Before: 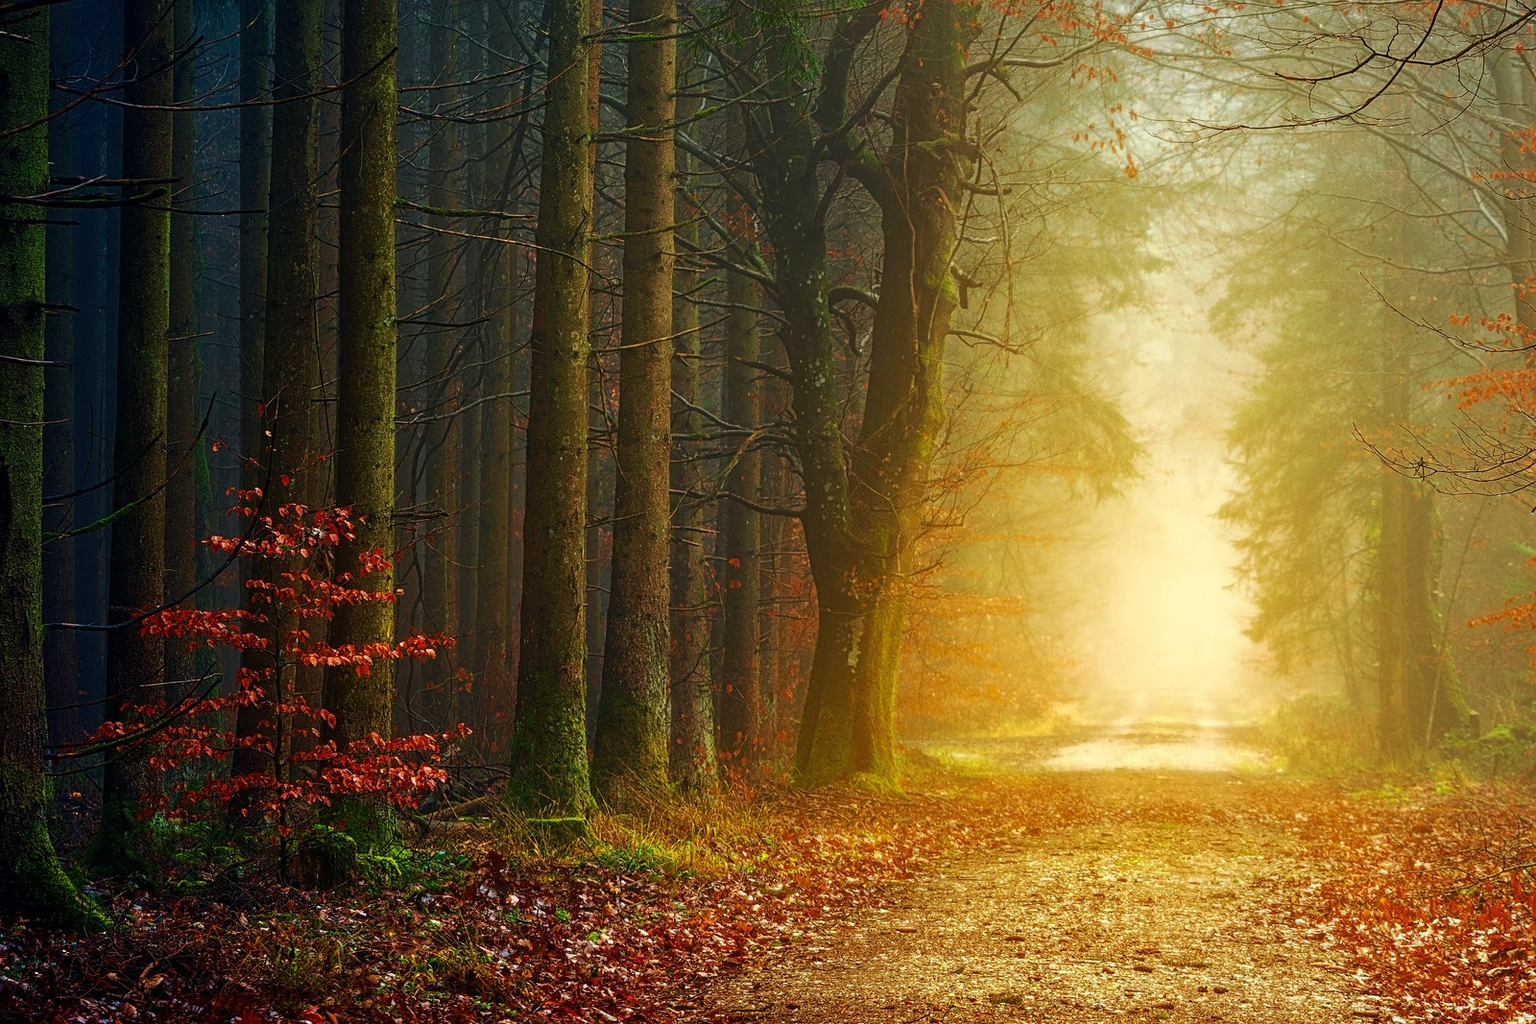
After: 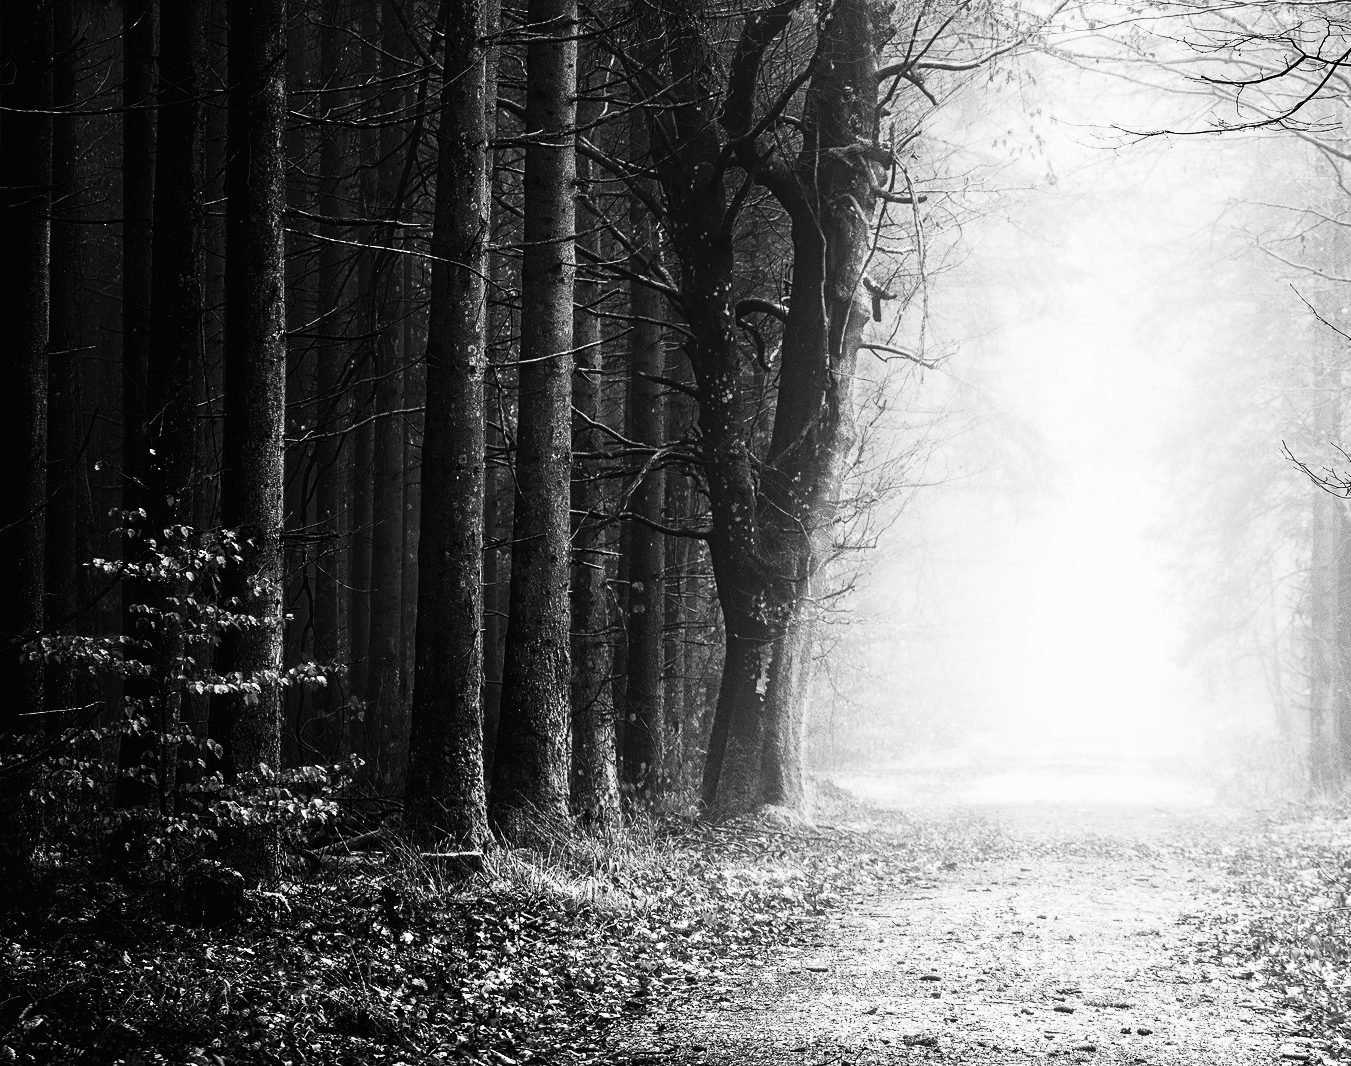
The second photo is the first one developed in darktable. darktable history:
exposure: black level correction 0, exposure 0 EV, compensate highlight preservation false
crop: left 7.99%, right 7.514%
contrast brightness saturation: contrast 0.533, brightness 0.466, saturation -0.995
color balance rgb: perceptual saturation grading › global saturation 20%, perceptual saturation grading › highlights -25.256%, perceptual saturation grading › shadows 49.538%
filmic rgb: black relative exposure -5.04 EV, white relative exposure 3.96 EV, threshold 2.95 EV, hardness 2.89, contrast 1.393, highlights saturation mix -30.76%, color science v6 (2022), iterations of high-quality reconstruction 0, enable highlight reconstruction true
